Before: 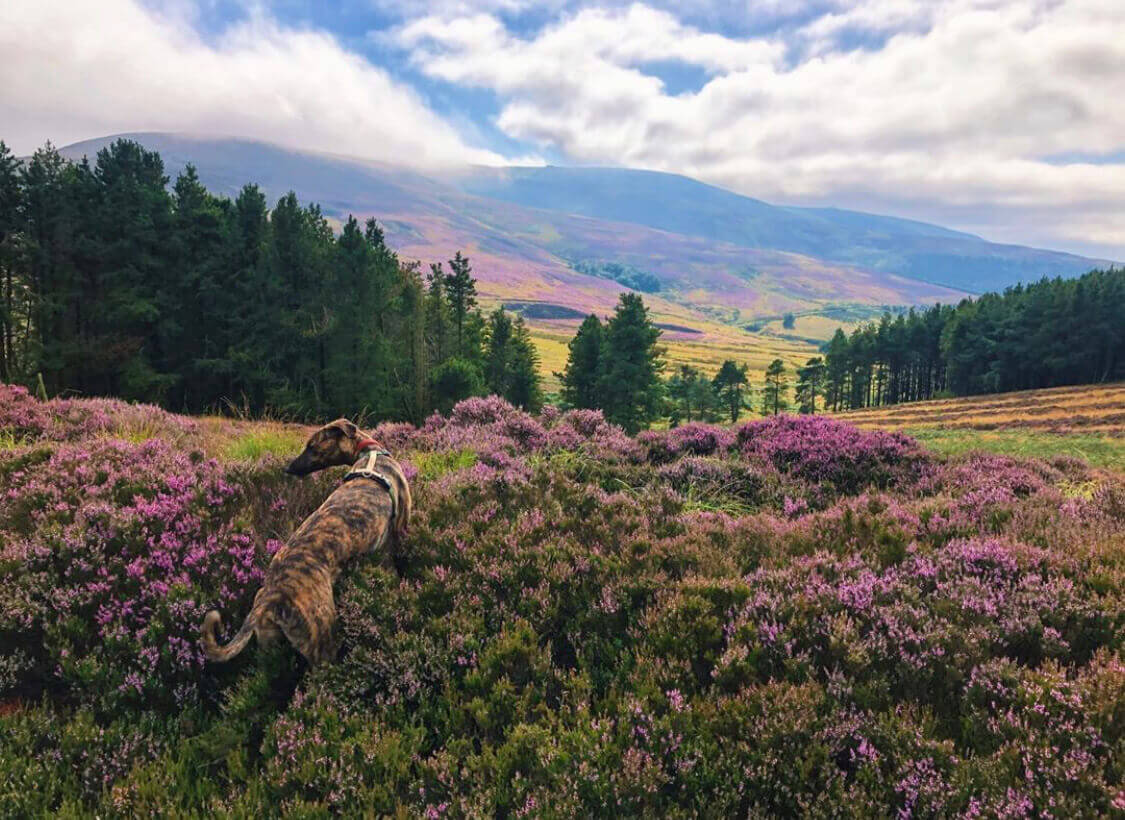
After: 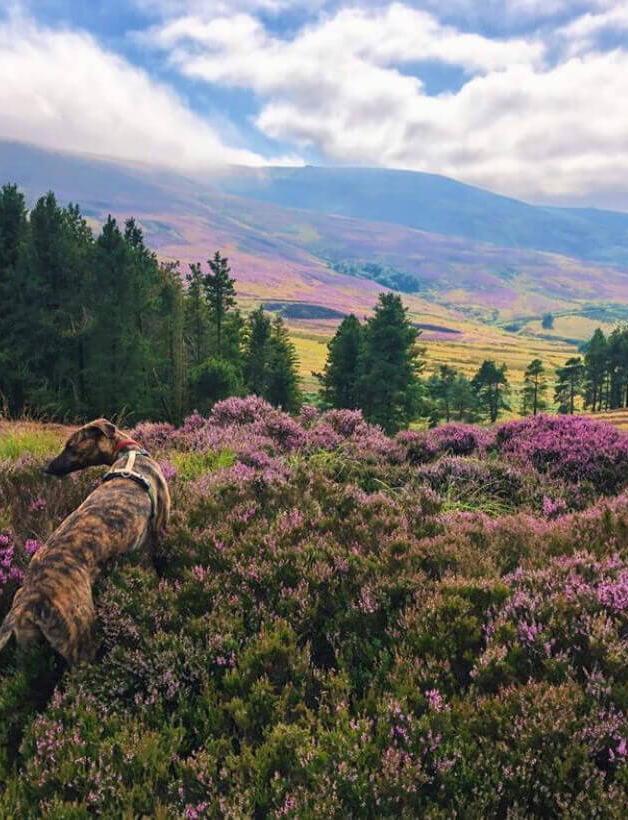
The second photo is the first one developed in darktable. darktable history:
crop: left 21.506%, right 22.61%
